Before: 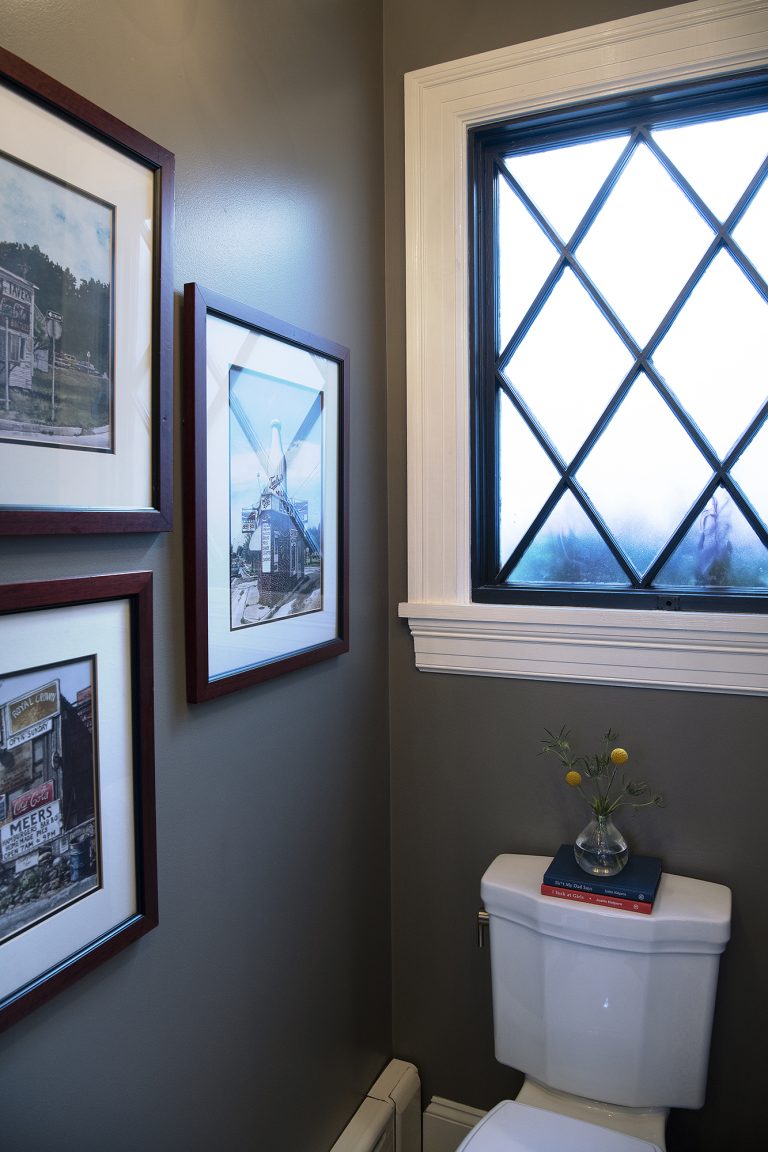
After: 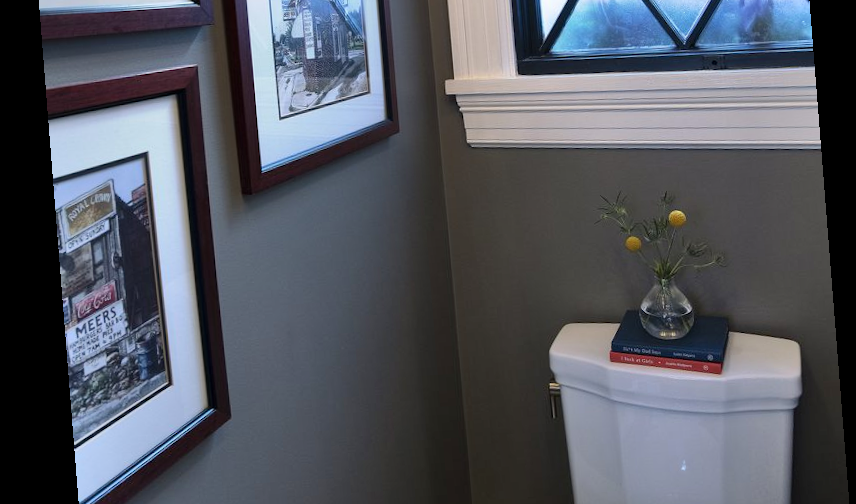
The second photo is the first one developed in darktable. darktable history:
crop: top 45.551%, bottom 12.262%
rotate and perspective: rotation -4.2°, shear 0.006, automatic cropping off
shadows and highlights: soften with gaussian
